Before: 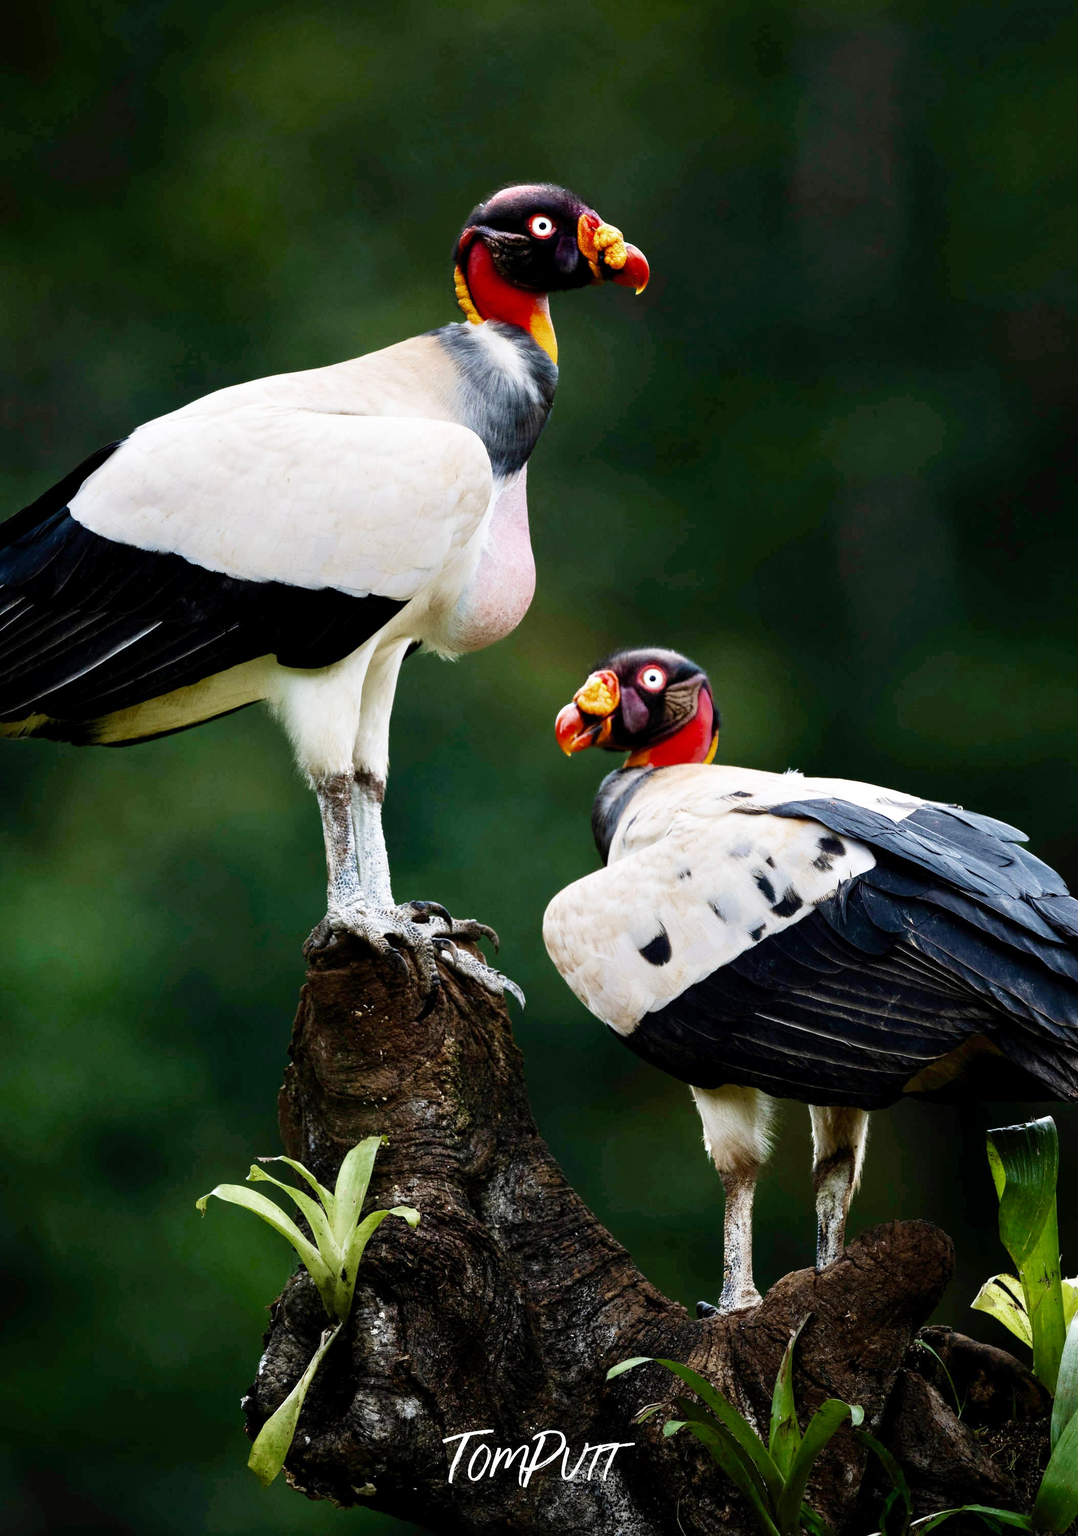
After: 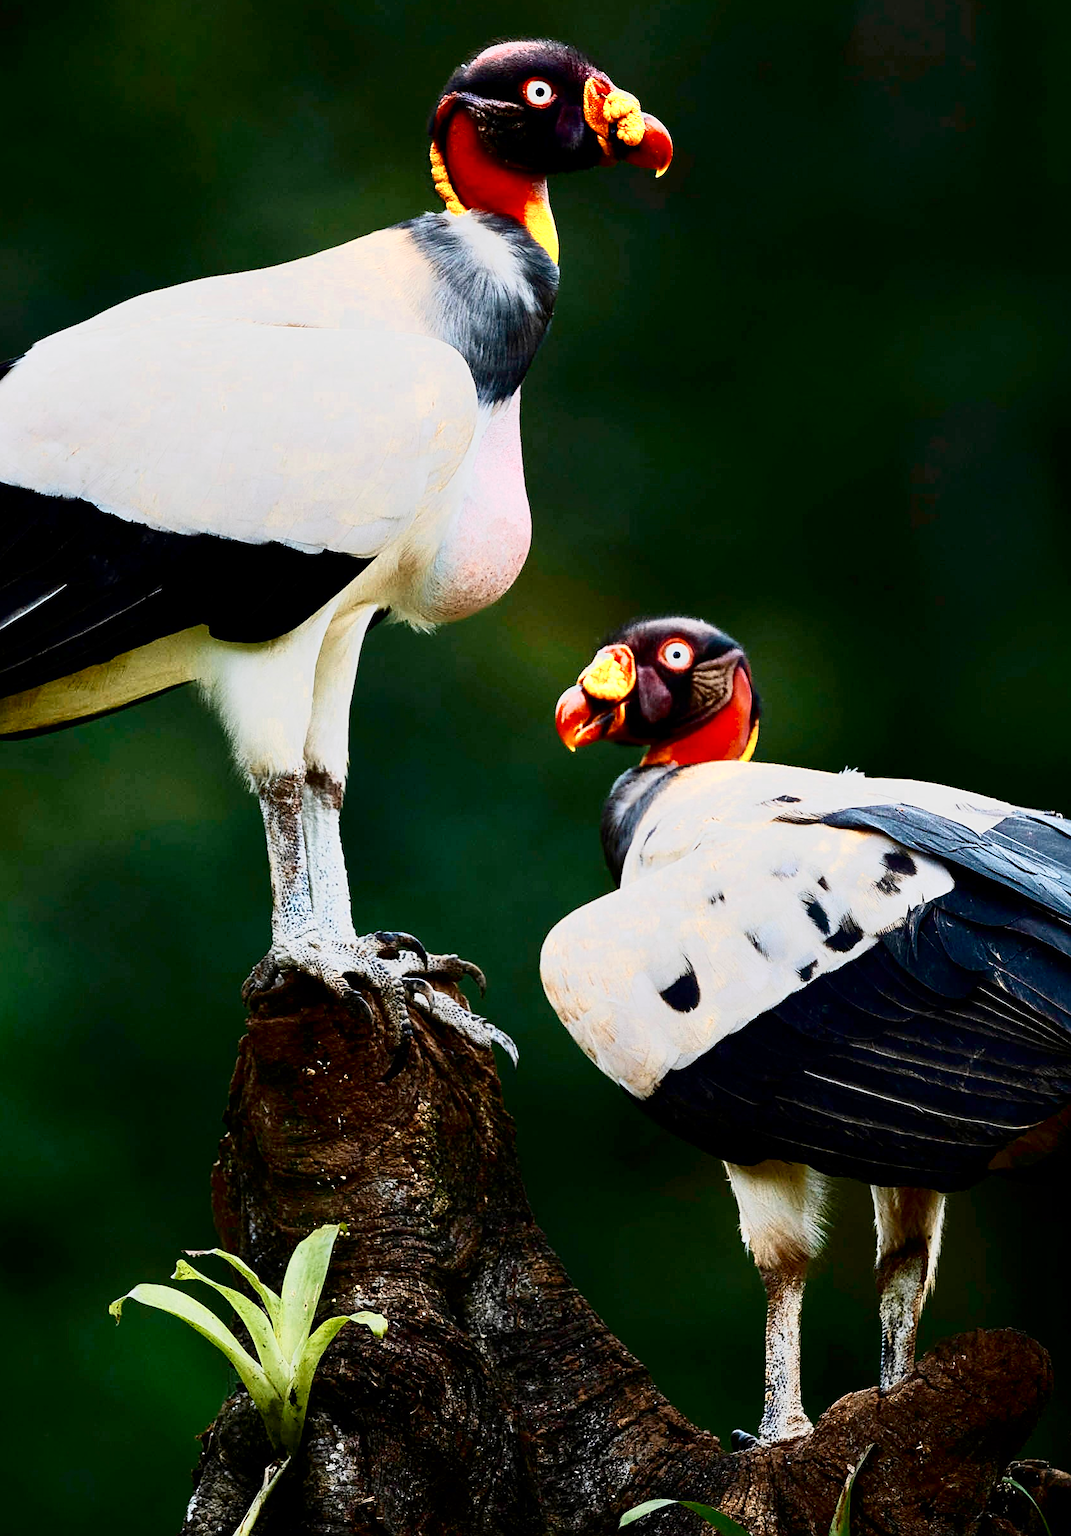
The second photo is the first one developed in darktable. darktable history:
color zones: curves: ch0 [(0.018, 0.548) (0.197, 0.654) (0.425, 0.447) (0.605, 0.658) (0.732, 0.579)]; ch1 [(0.105, 0.531) (0.224, 0.531) (0.386, 0.39) (0.618, 0.456) (0.732, 0.456) (0.956, 0.421)]; ch2 [(0.039, 0.583) (0.215, 0.465) (0.399, 0.544) (0.465, 0.548) (0.614, 0.447) (0.724, 0.43) (0.882, 0.623) (0.956, 0.632)]
sharpen: on, module defaults
crop and rotate: left 10.116%, top 9.903%, right 9.936%, bottom 9.683%
contrast brightness saturation: contrast 0.102, brightness -0.277, saturation 0.145
contrast equalizer: y [[0.5, 0.486, 0.447, 0.446, 0.489, 0.5], [0.5 ×6], [0.5 ×6], [0 ×6], [0 ×6]], mix 0.296
base curve: curves: ch0 [(0, 0) (0.088, 0.125) (0.176, 0.251) (0.354, 0.501) (0.613, 0.749) (1, 0.877)]
shadows and highlights: shadows 25.43, highlights -24.25
